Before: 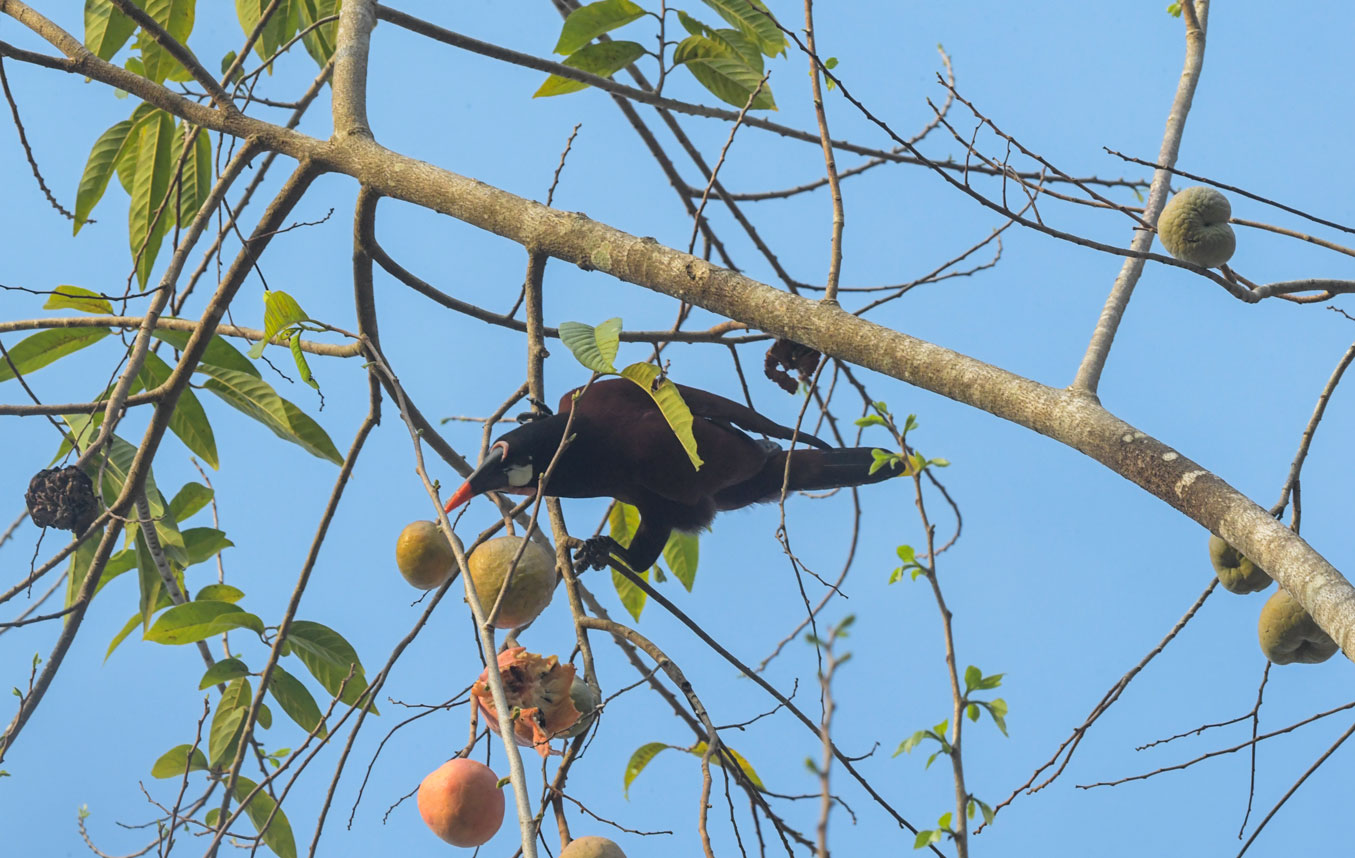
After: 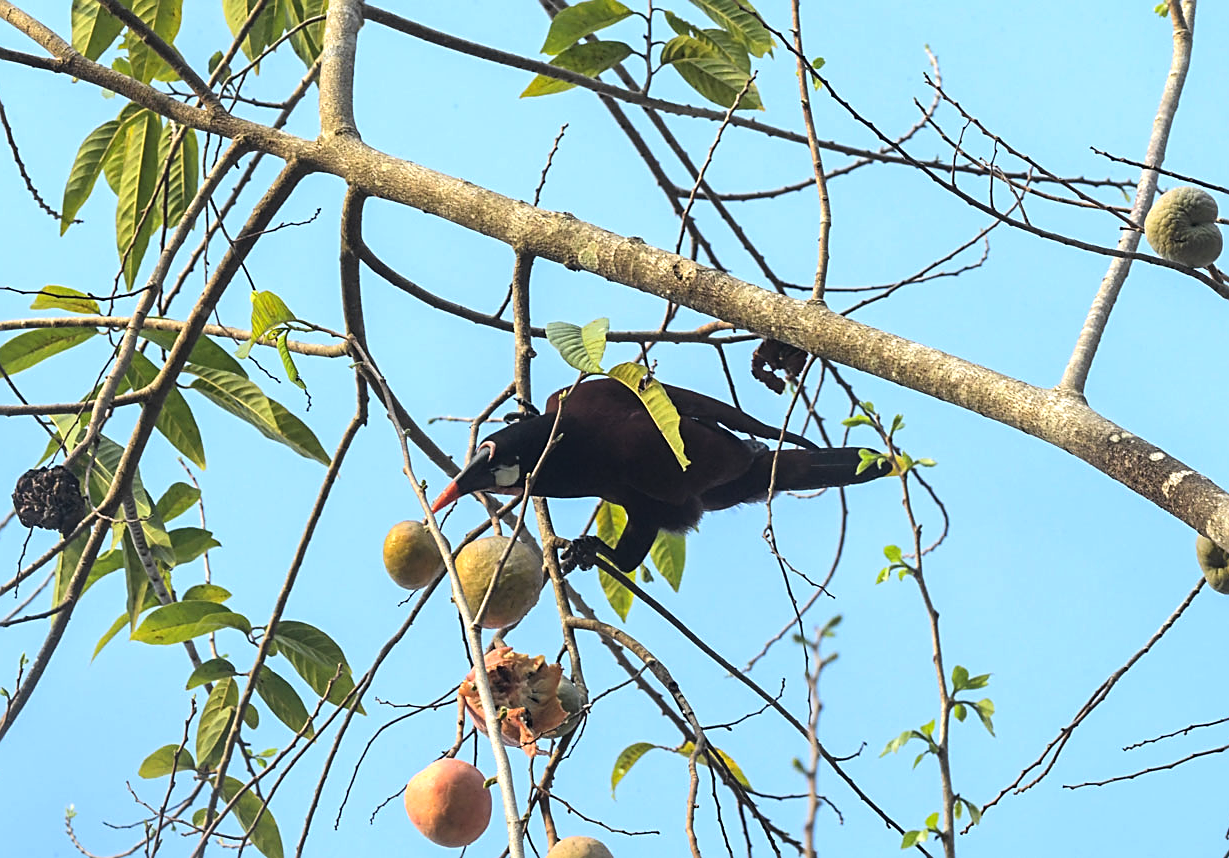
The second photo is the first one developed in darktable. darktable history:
crop and rotate: left 0.993%, right 8.267%
tone equalizer: -8 EV -0.76 EV, -7 EV -0.727 EV, -6 EV -0.639 EV, -5 EV -0.362 EV, -3 EV 0.39 EV, -2 EV 0.6 EV, -1 EV 0.685 EV, +0 EV 0.762 EV, edges refinement/feathering 500, mask exposure compensation -1.57 EV, preserve details no
sharpen: on, module defaults
